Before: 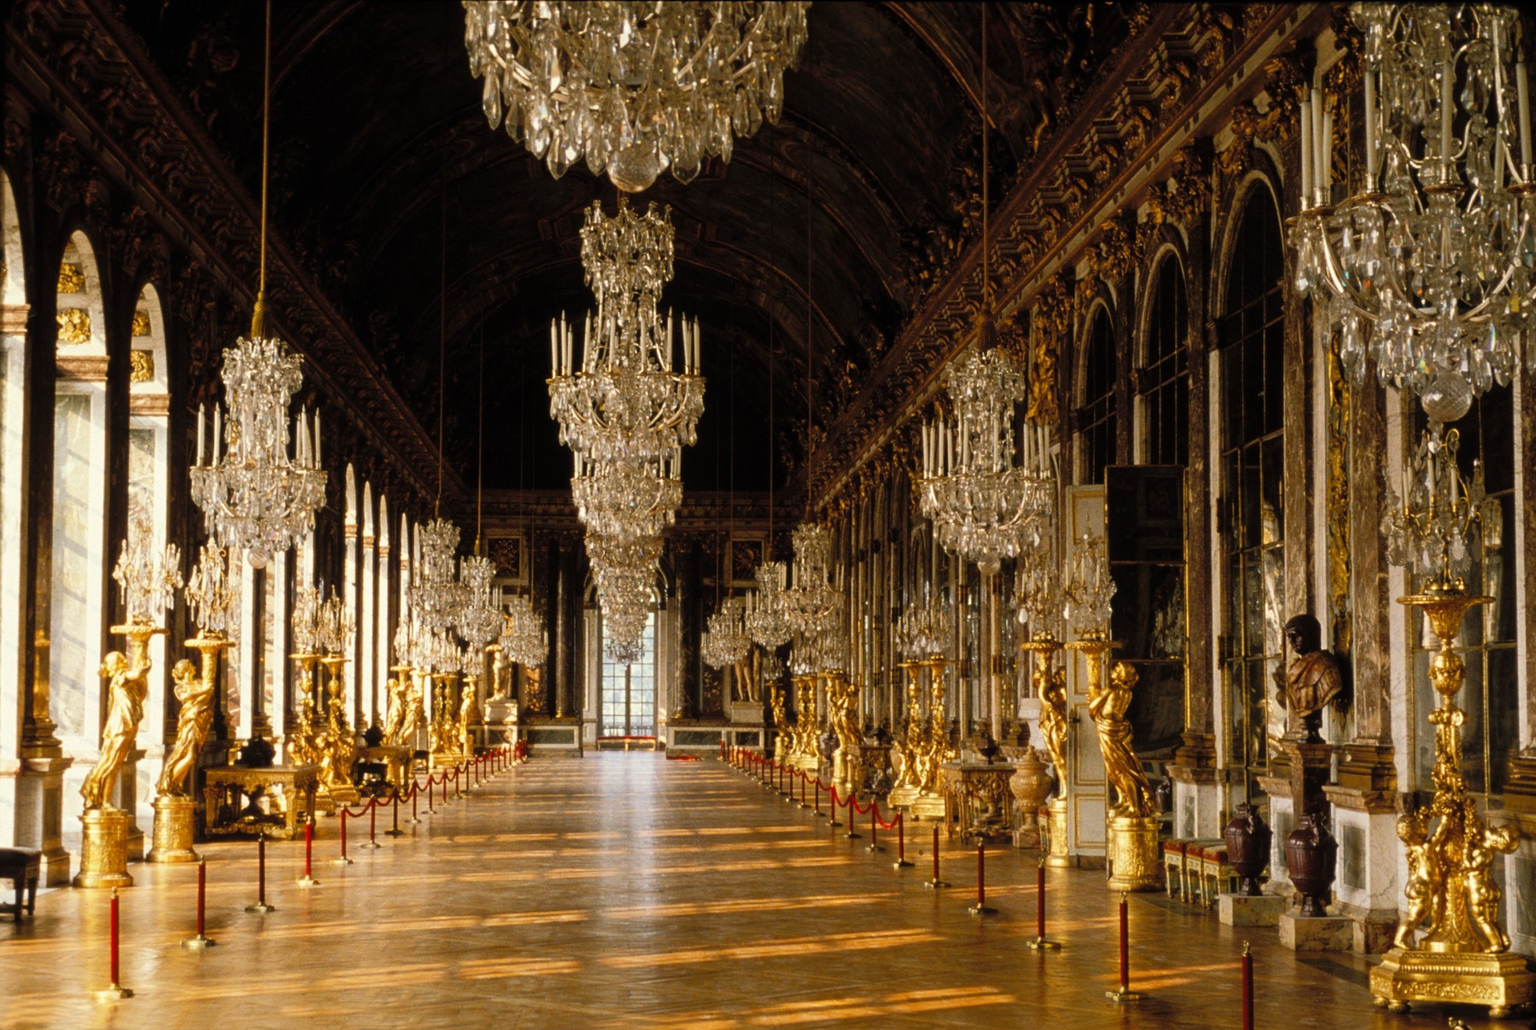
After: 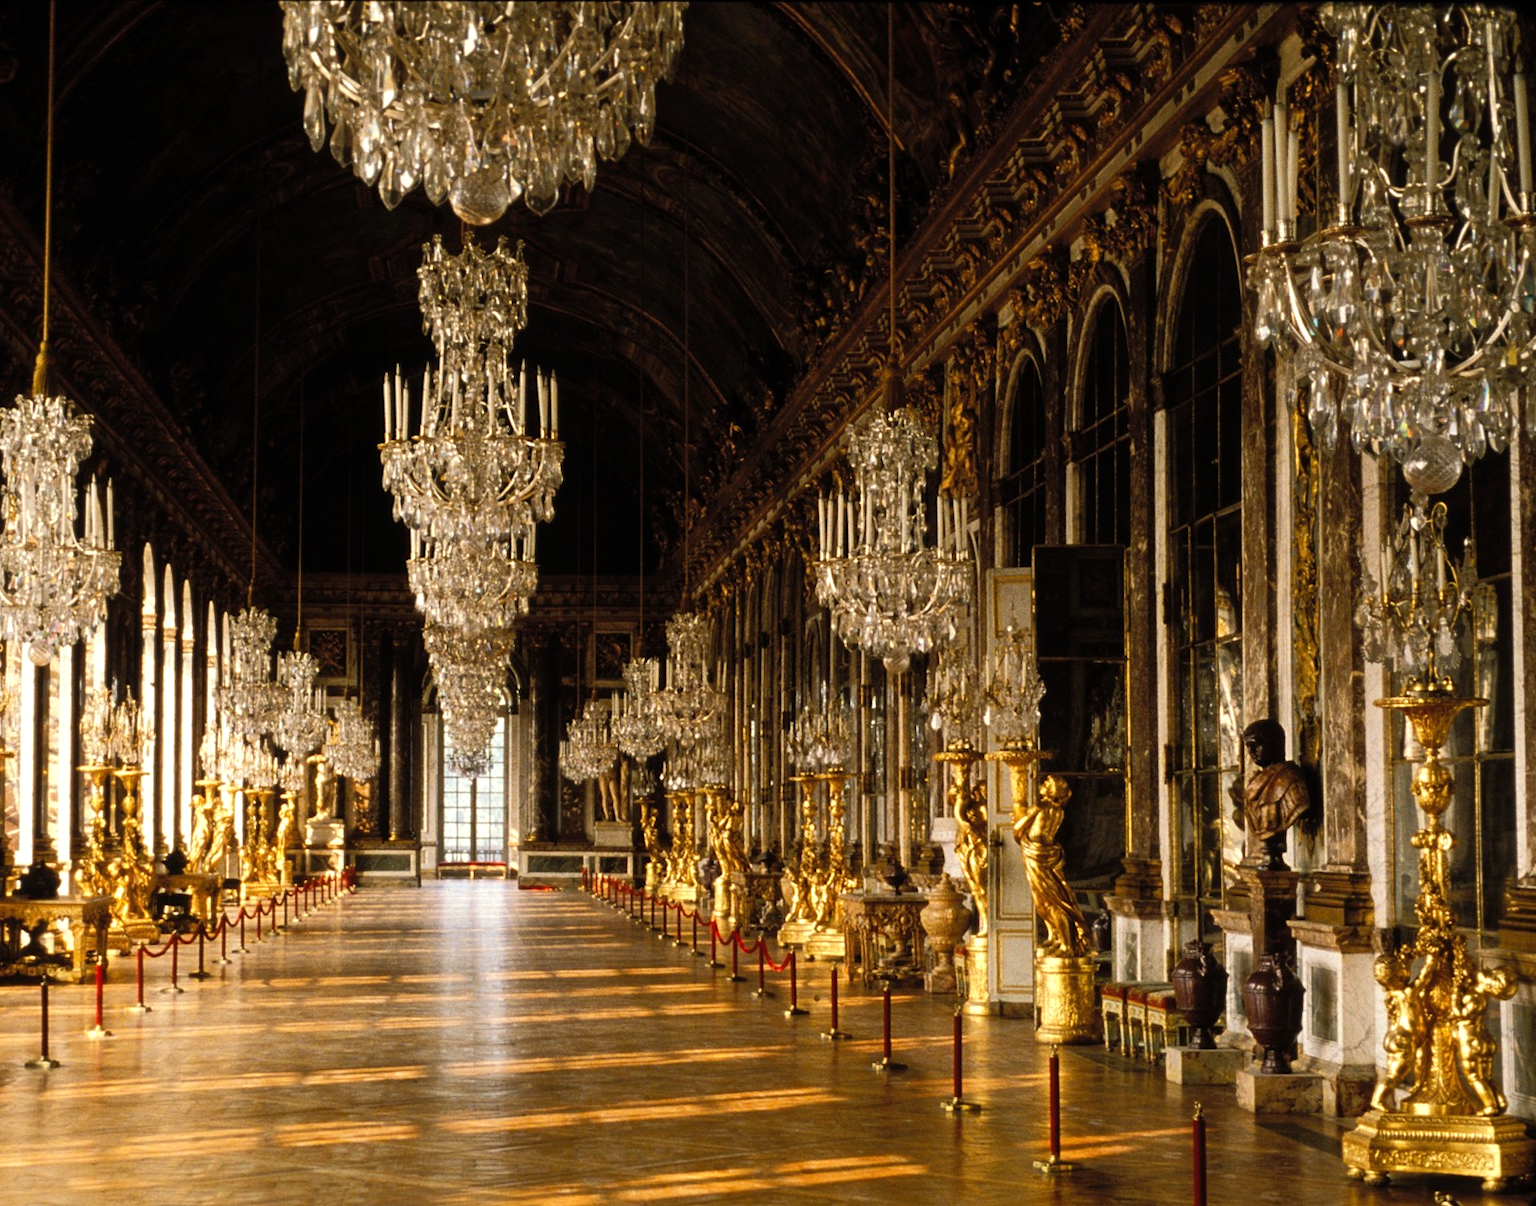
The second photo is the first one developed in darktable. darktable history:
crop and rotate: left 14.584%
tone equalizer: -8 EV -0.417 EV, -7 EV -0.389 EV, -6 EV -0.333 EV, -5 EV -0.222 EV, -3 EV 0.222 EV, -2 EV 0.333 EV, -1 EV 0.389 EV, +0 EV 0.417 EV, edges refinement/feathering 500, mask exposure compensation -1.57 EV, preserve details no
